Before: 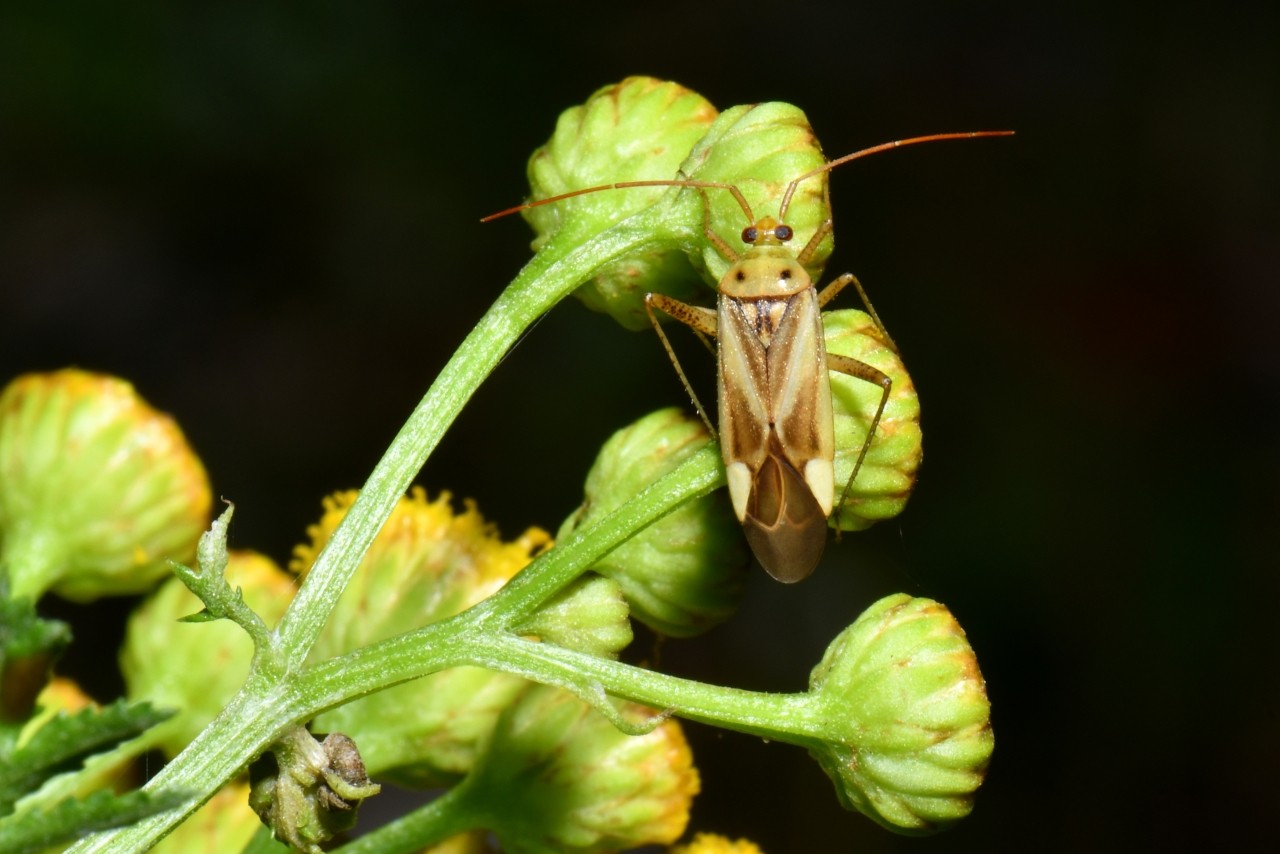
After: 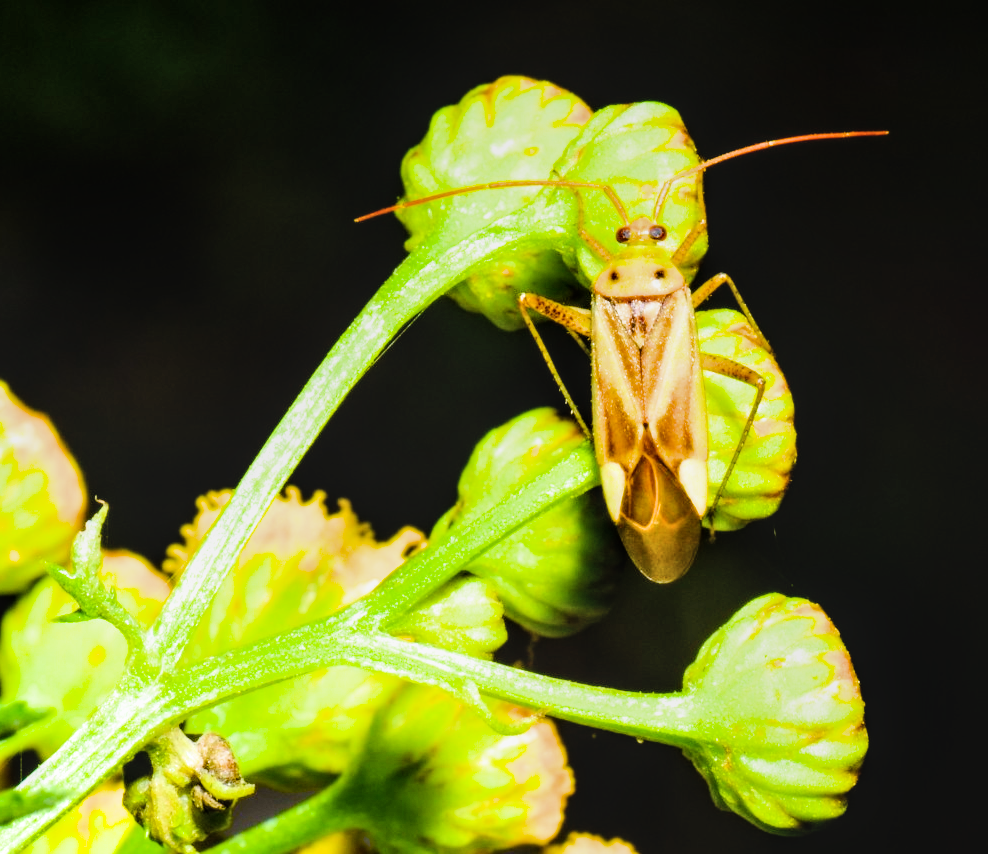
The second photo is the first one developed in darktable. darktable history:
crop: left 9.895%, right 12.85%
filmic rgb: black relative exposure -7.21 EV, white relative exposure 5.37 EV, threshold 2.97 EV, hardness 3.02, color science v6 (2022), enable highlight reconstruction true
tone equalizer: -8 EV -0.753 EV, -7 EV -0.734 EV, -6 EV -0.58 EV, -5 EV -0.384 EV, -3 EV 0.392 EV, -2 EV 0.6 EV, -1 EV 0.685 EV, +0 EV 0.732 EV, edges refinement/feathering 500, mask exposure compensation -1.57 EV, preserve details no
exposure: black level correction 0, exposure 1.502 EV, compensate highlight preservation false
color balance rgb: shadows lift › luminance -9.074%, linear chroma grading › shadows 9.368%, linear chroma grading › highlights 9.646%, linear chroma grading › global chroma 14.731%, linear chroma grading › mid-tones 14.732%, perceptual saturation grading › global saturation 35.14%, perceptual saturation grading › highlights -29.959%, perceptual saturation grading › shadows 34.732%
local contrast: on, module defaults
